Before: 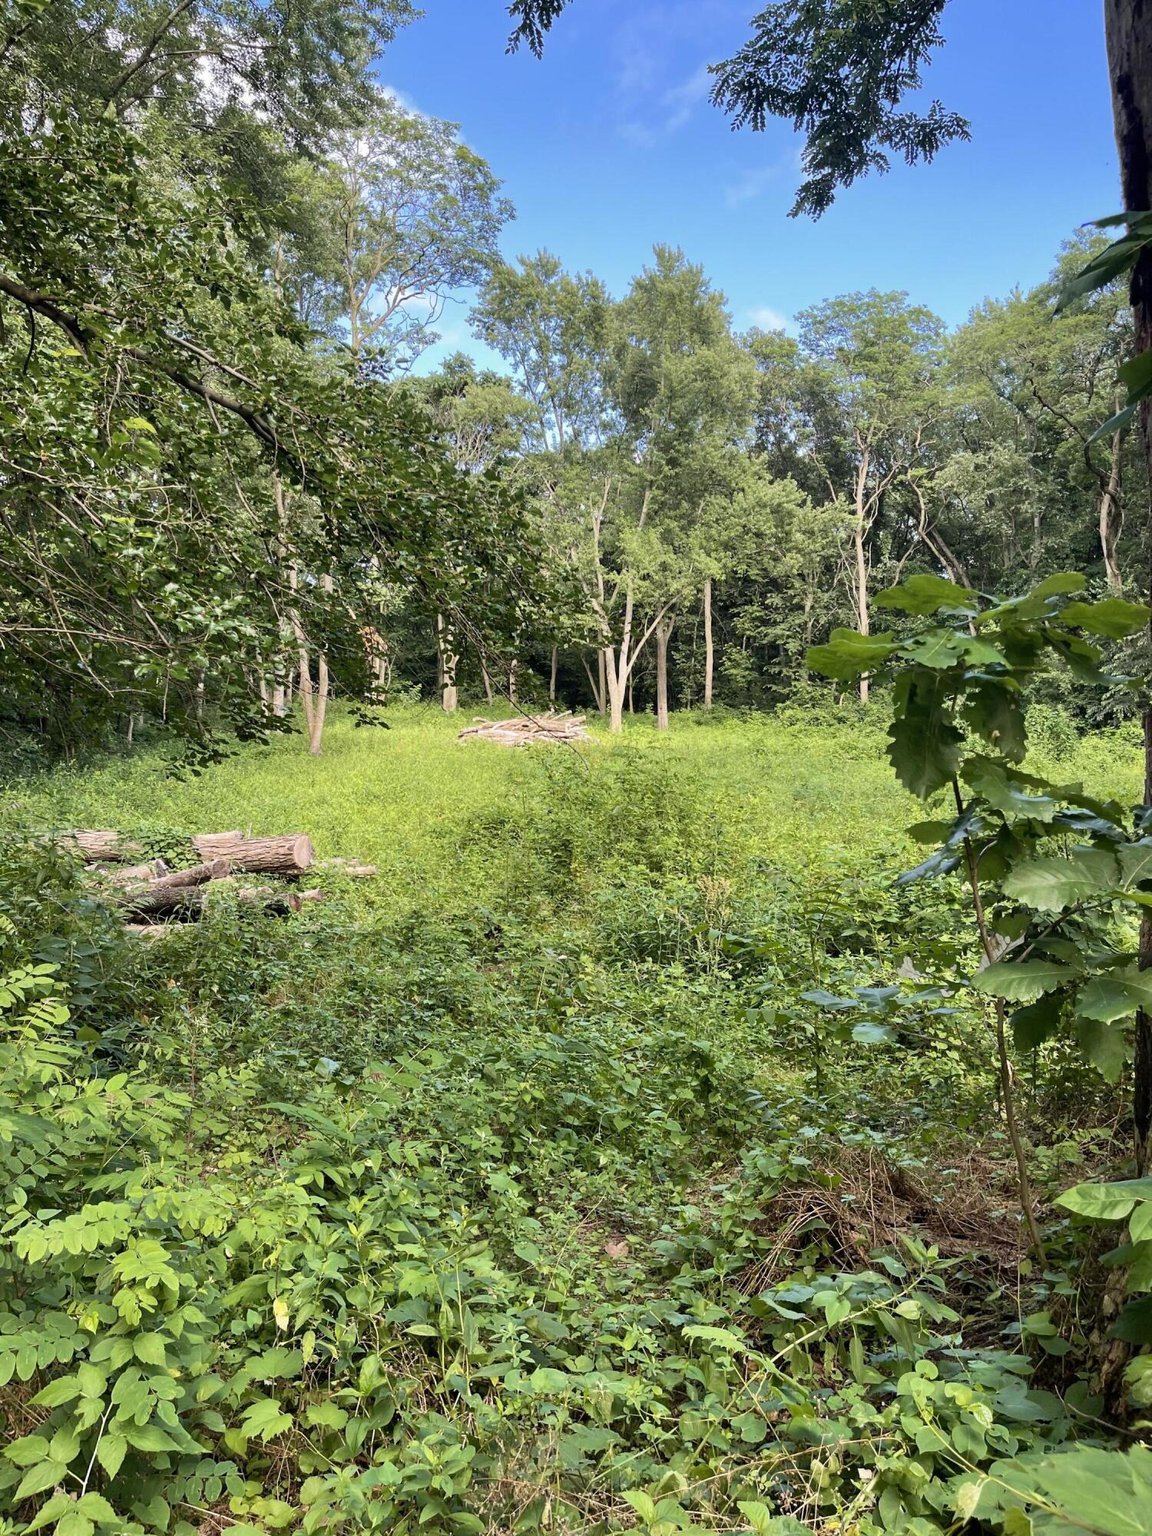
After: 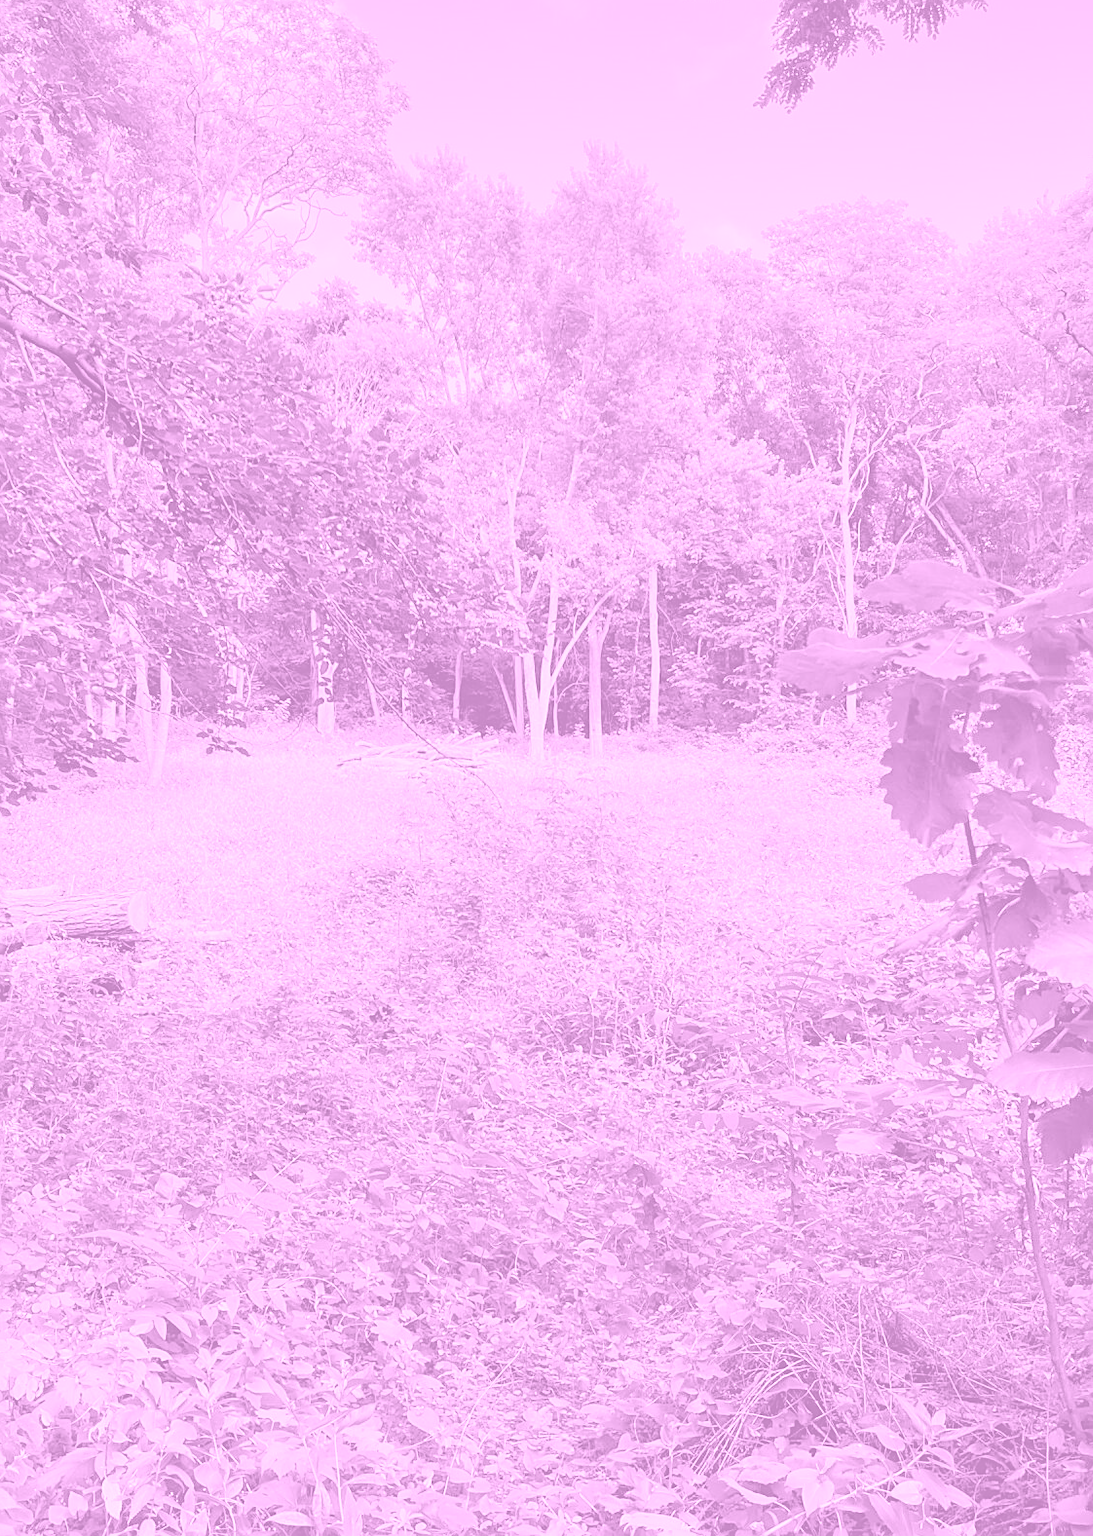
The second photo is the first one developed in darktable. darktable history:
crop: left 16.768%, top 8.653%, right 8.362%, bottom 12.485%
exposure: black level correction 0.012, compensate highlight preservation false
colorize: hue 331.2°, saturation 75%, source mix 30.28%, lightness 70.52%, version 1
sharpen: on, module defaults
